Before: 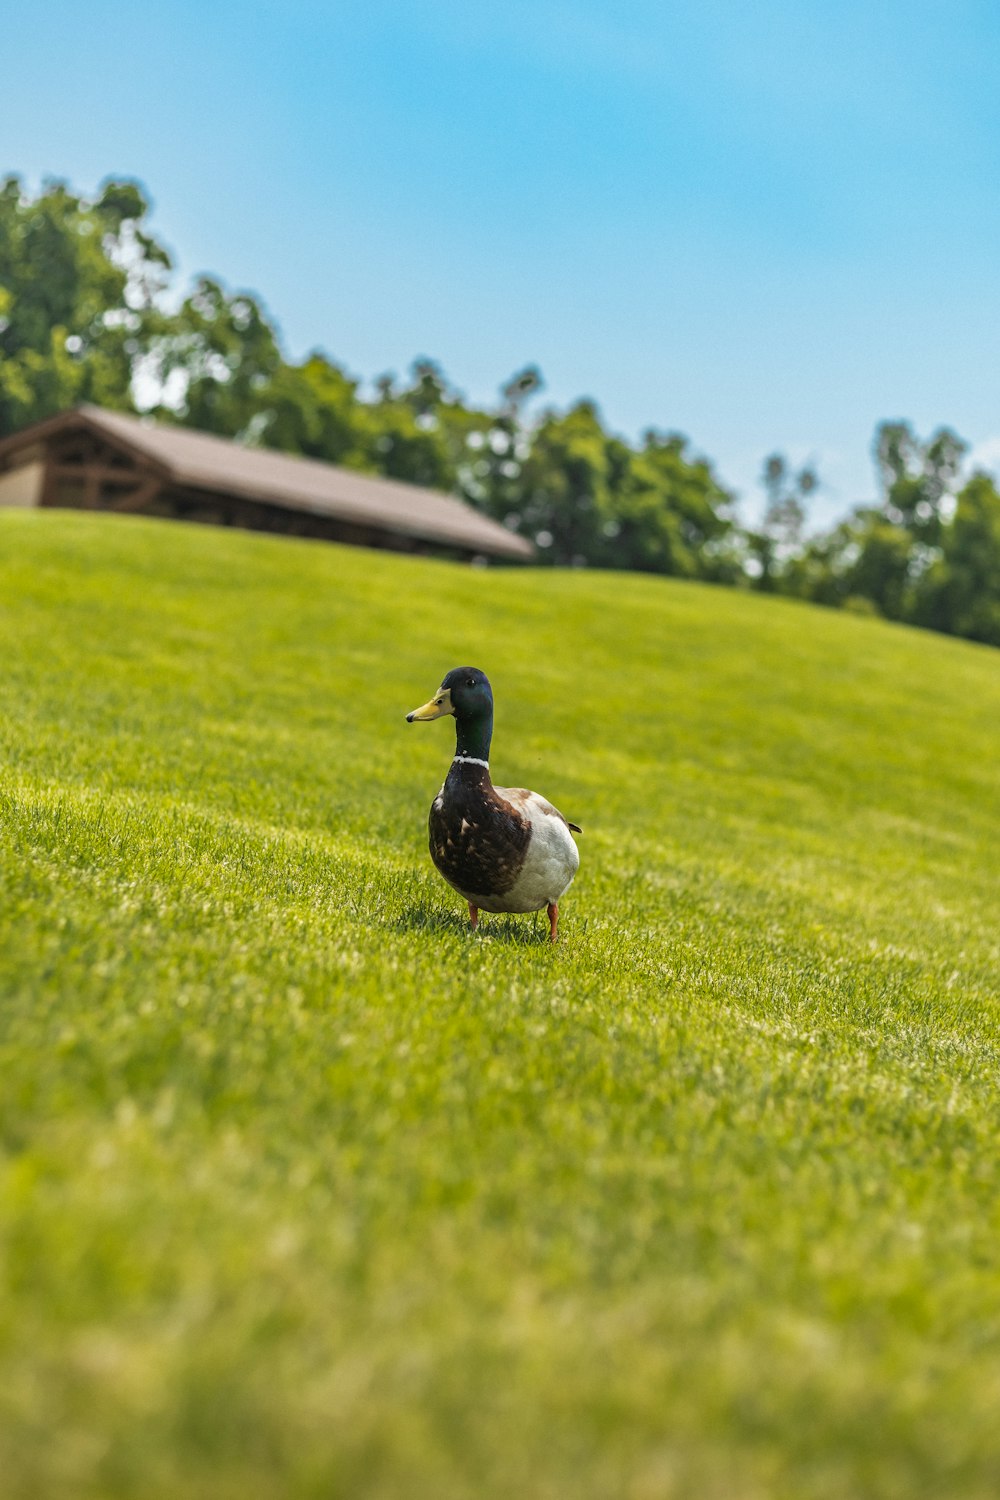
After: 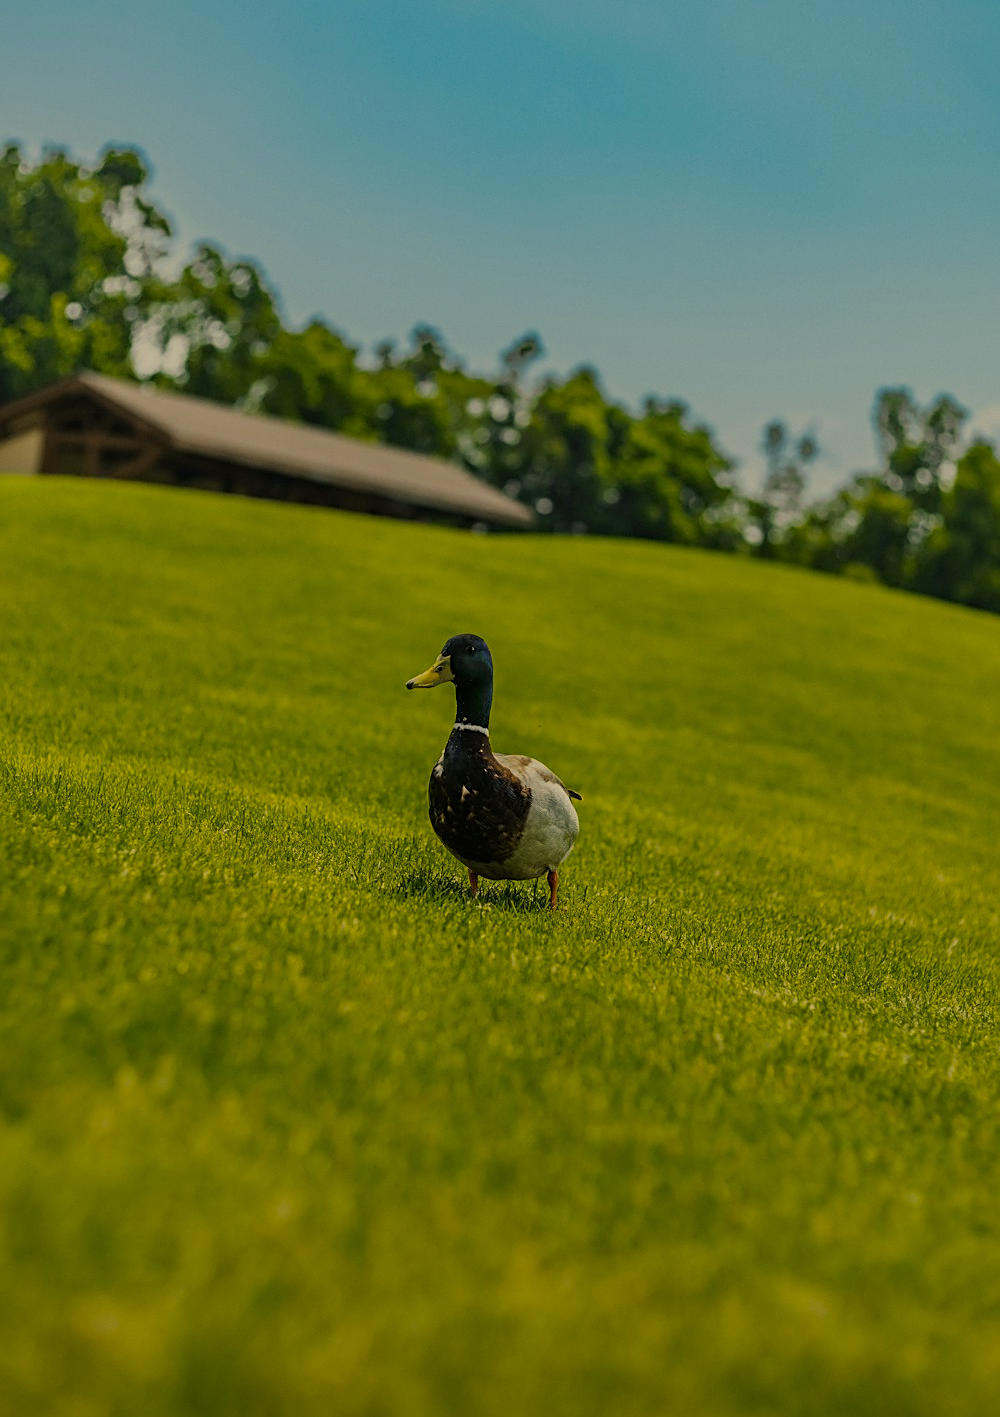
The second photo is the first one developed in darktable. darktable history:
crop and rotate: top 2.232%, bottom 3.294%
shadows and highlights: radius 133.89, soften with gaussian
exposure: exposure -1.466 EV, compensate highlight preservation false
sharpen: on, module defaults
color balance rgb: shadows lift › chroma 2.039%, shadows lift › hue 185.18°, linear chroma grading › global chroma 1.204%, linear chroma grading › mid-tones -1.035%, perceptual saturation grading › global saturation 16.024%, global vibrance 20%
tone equalizer: -8 EV -0.428 EV, -7 EV -0.384 EV, -6 EV -0.318 EV, -5 EV -0.25 EV, -3 EV 0.193 EV, -2 EV 0.305 EV, -1 EV 0.393 EV, +0 EV 0.391 EV
color correction: highlights a* 2.44, highlights b* 22.7
contrast equalizer: y [[0.5 ×6], [0.5 ×6], [0.5, 0.5, 0.501, 0.545, 0.707, 0.863], [0 ×6], [0 ×6]]
